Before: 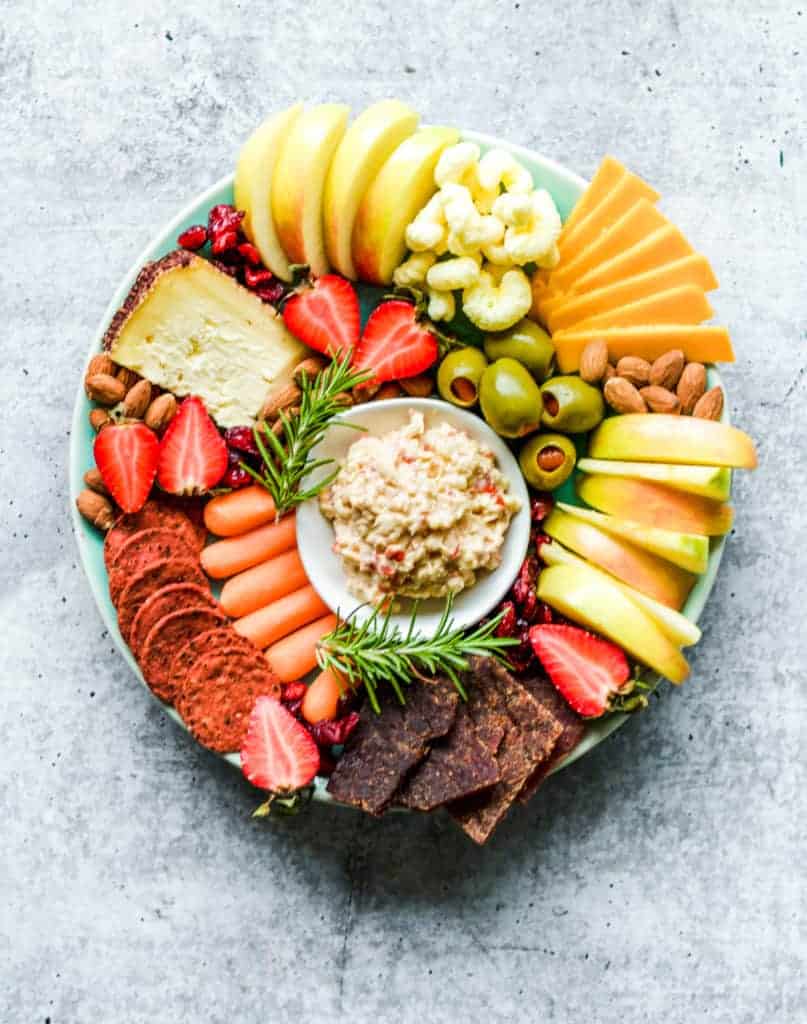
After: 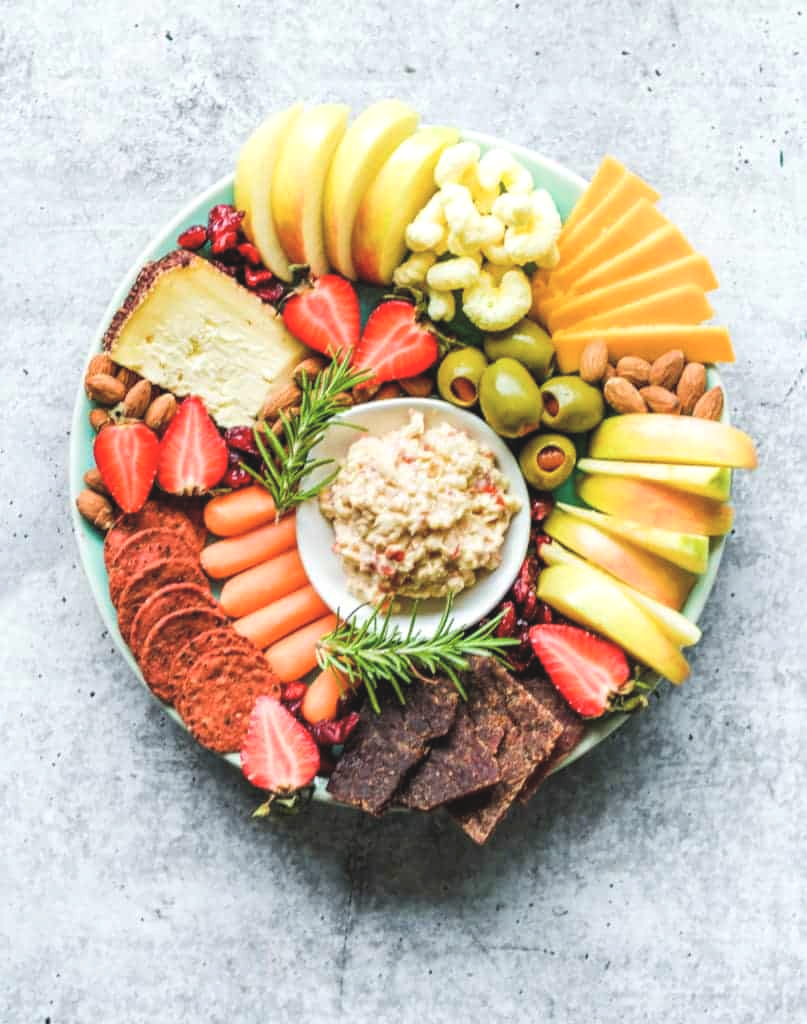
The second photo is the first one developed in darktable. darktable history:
color balance: lift [1.01, 1, 1, 1], gamma [1.097, 1, 1, 1], gain [0.85, 1, 1, 1]
rgb levels: levels [[0.01, 0.419, 0.839], [0, 0.5, 1], [0, 0.5, 1]]
